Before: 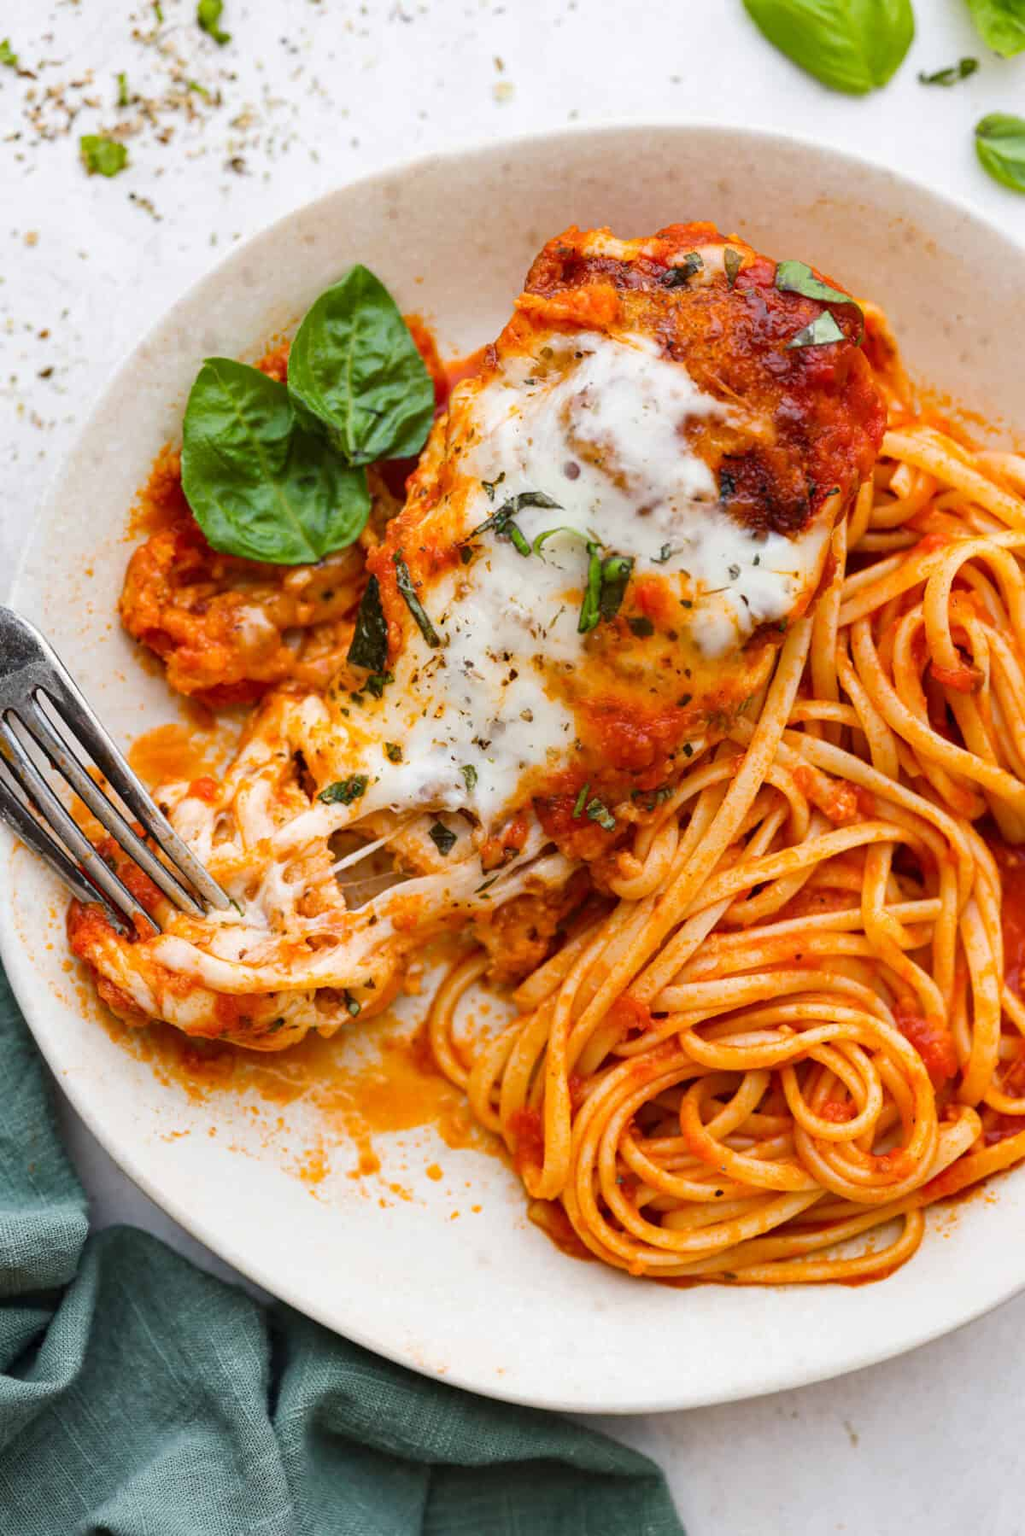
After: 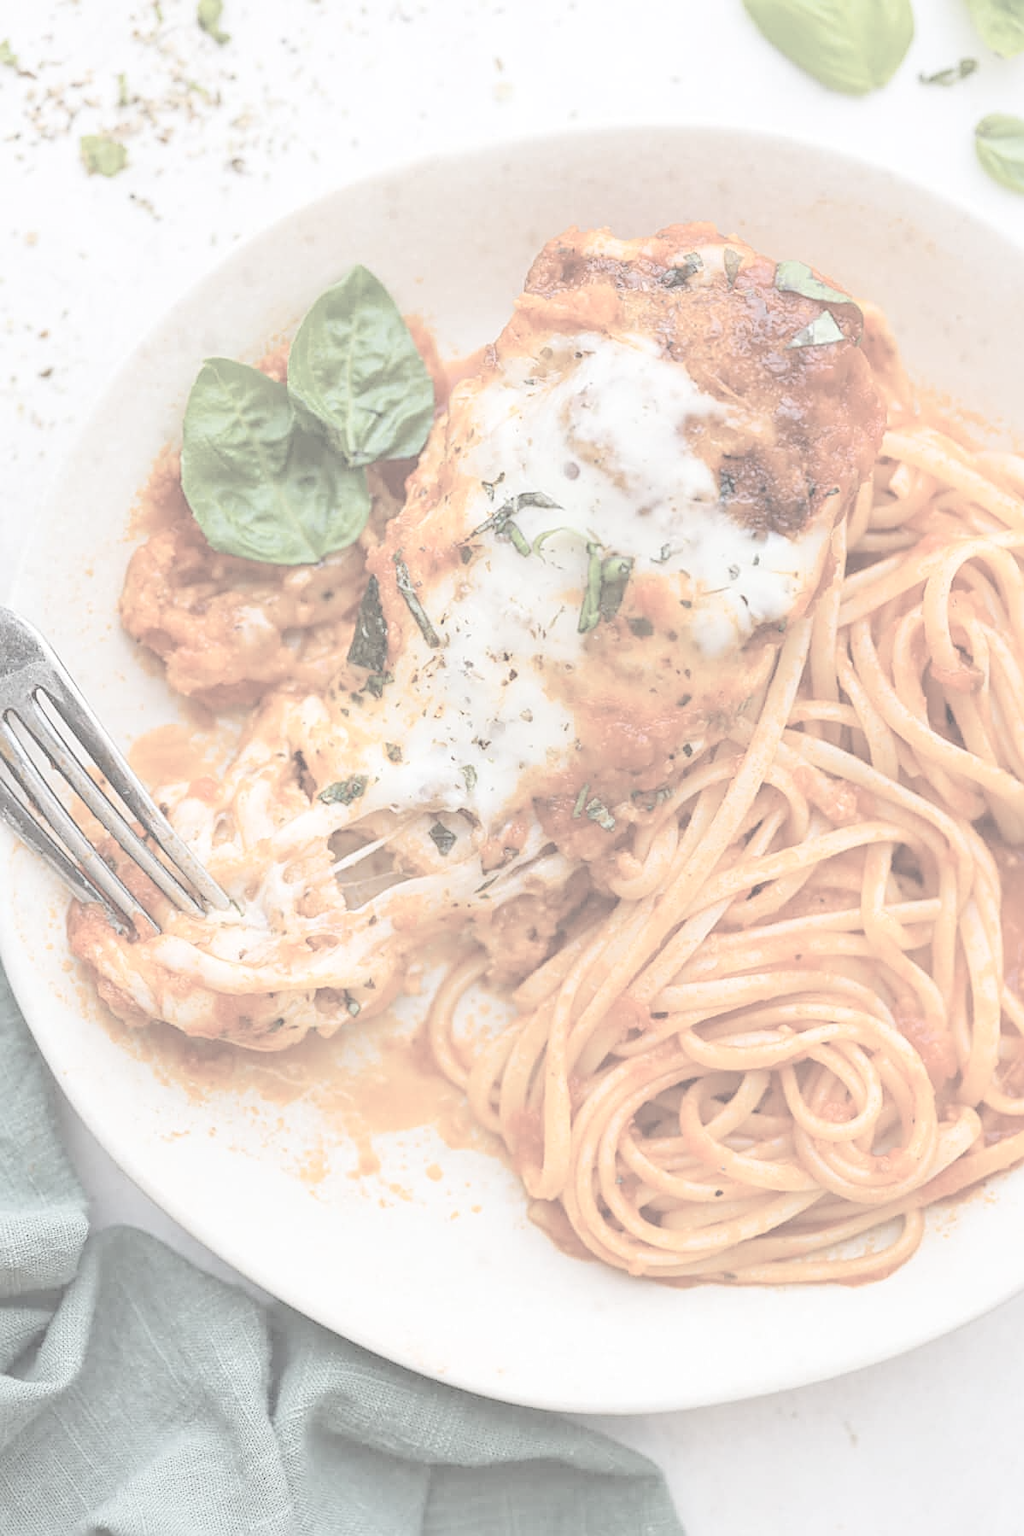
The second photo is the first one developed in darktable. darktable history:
contrast brightness saturation: contrast -0.311, brightness 0.757, saturation -0.768
sharpen: on, module defaults
exposure: black level correction 0, exposure 0.895 EV, compensate highlight preservation false
